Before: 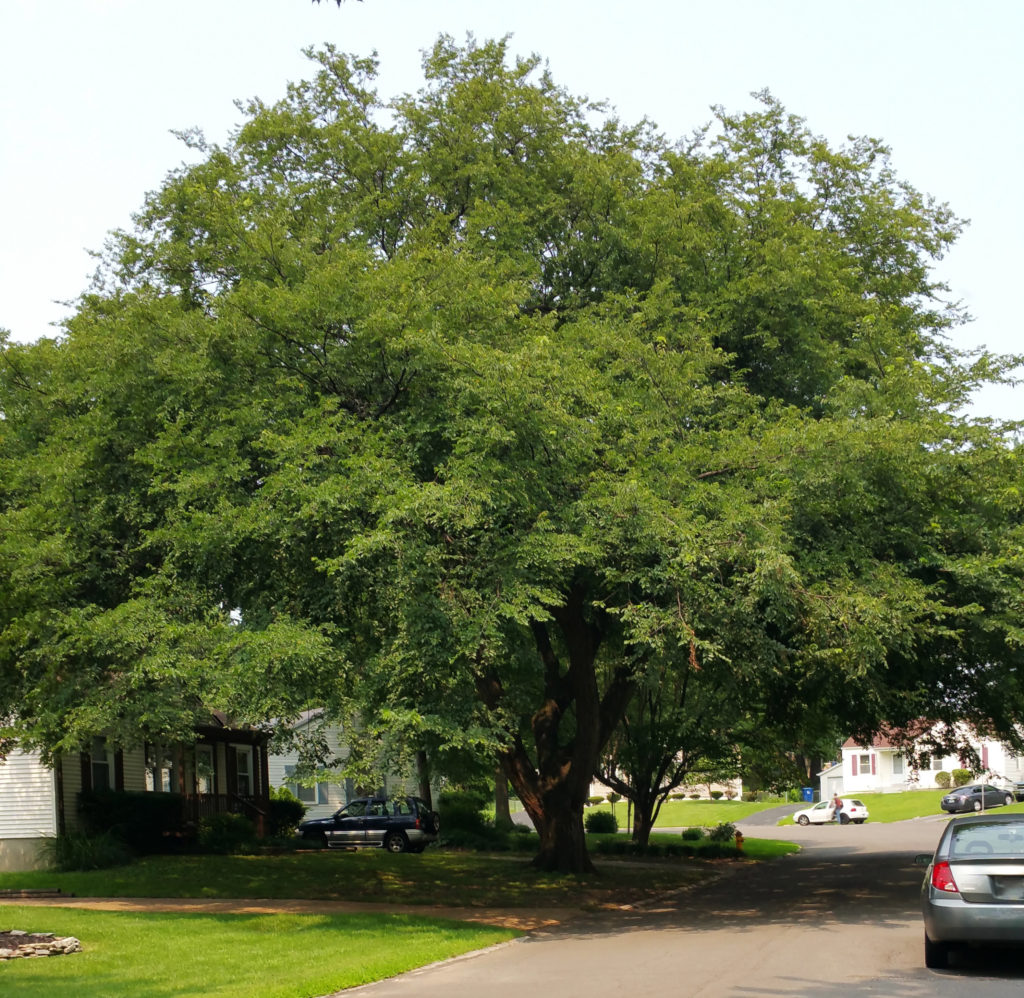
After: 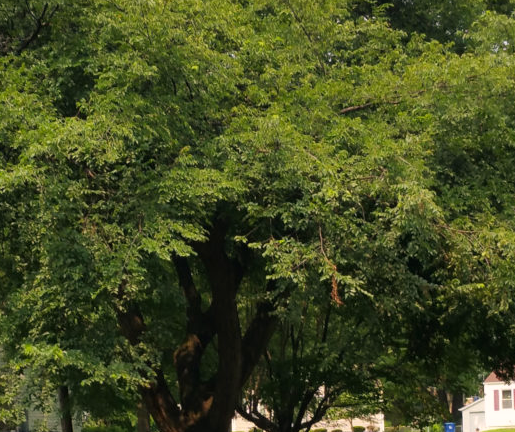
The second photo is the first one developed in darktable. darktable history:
color correction: highlights a* 3.84, highlights b* 5.07
crop: left 35.03%, top 36.625%, right 14.663%, bottom 20.057%
